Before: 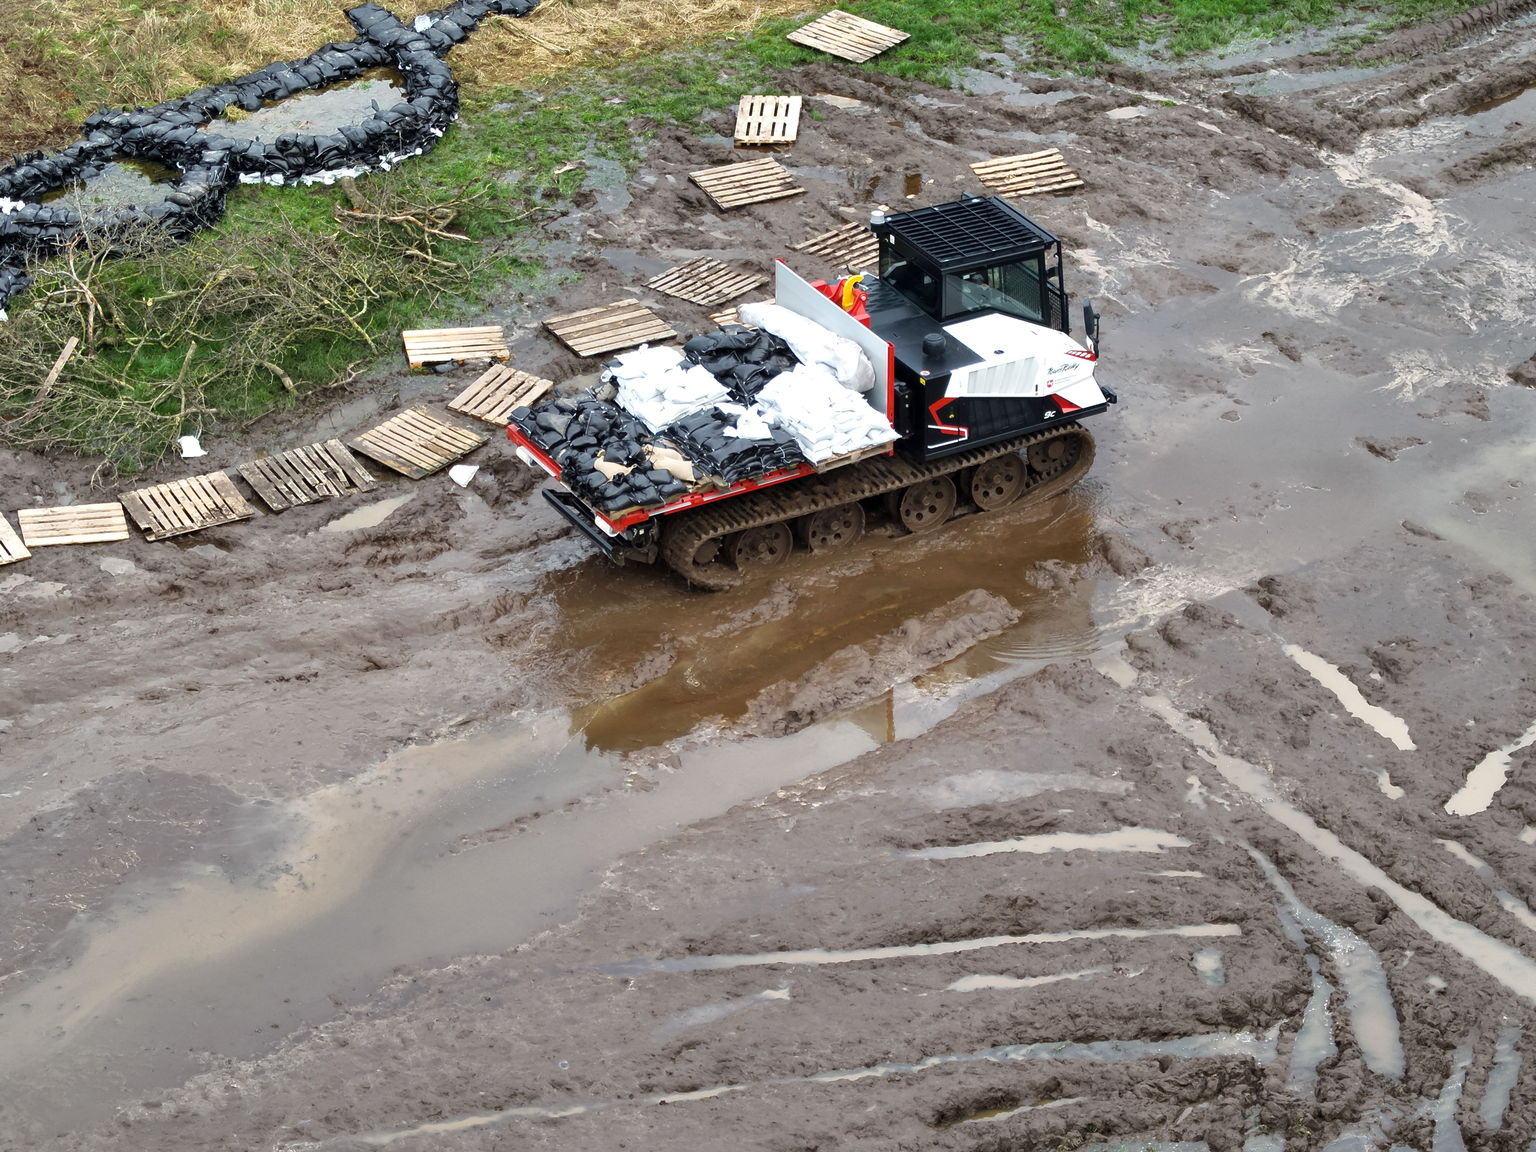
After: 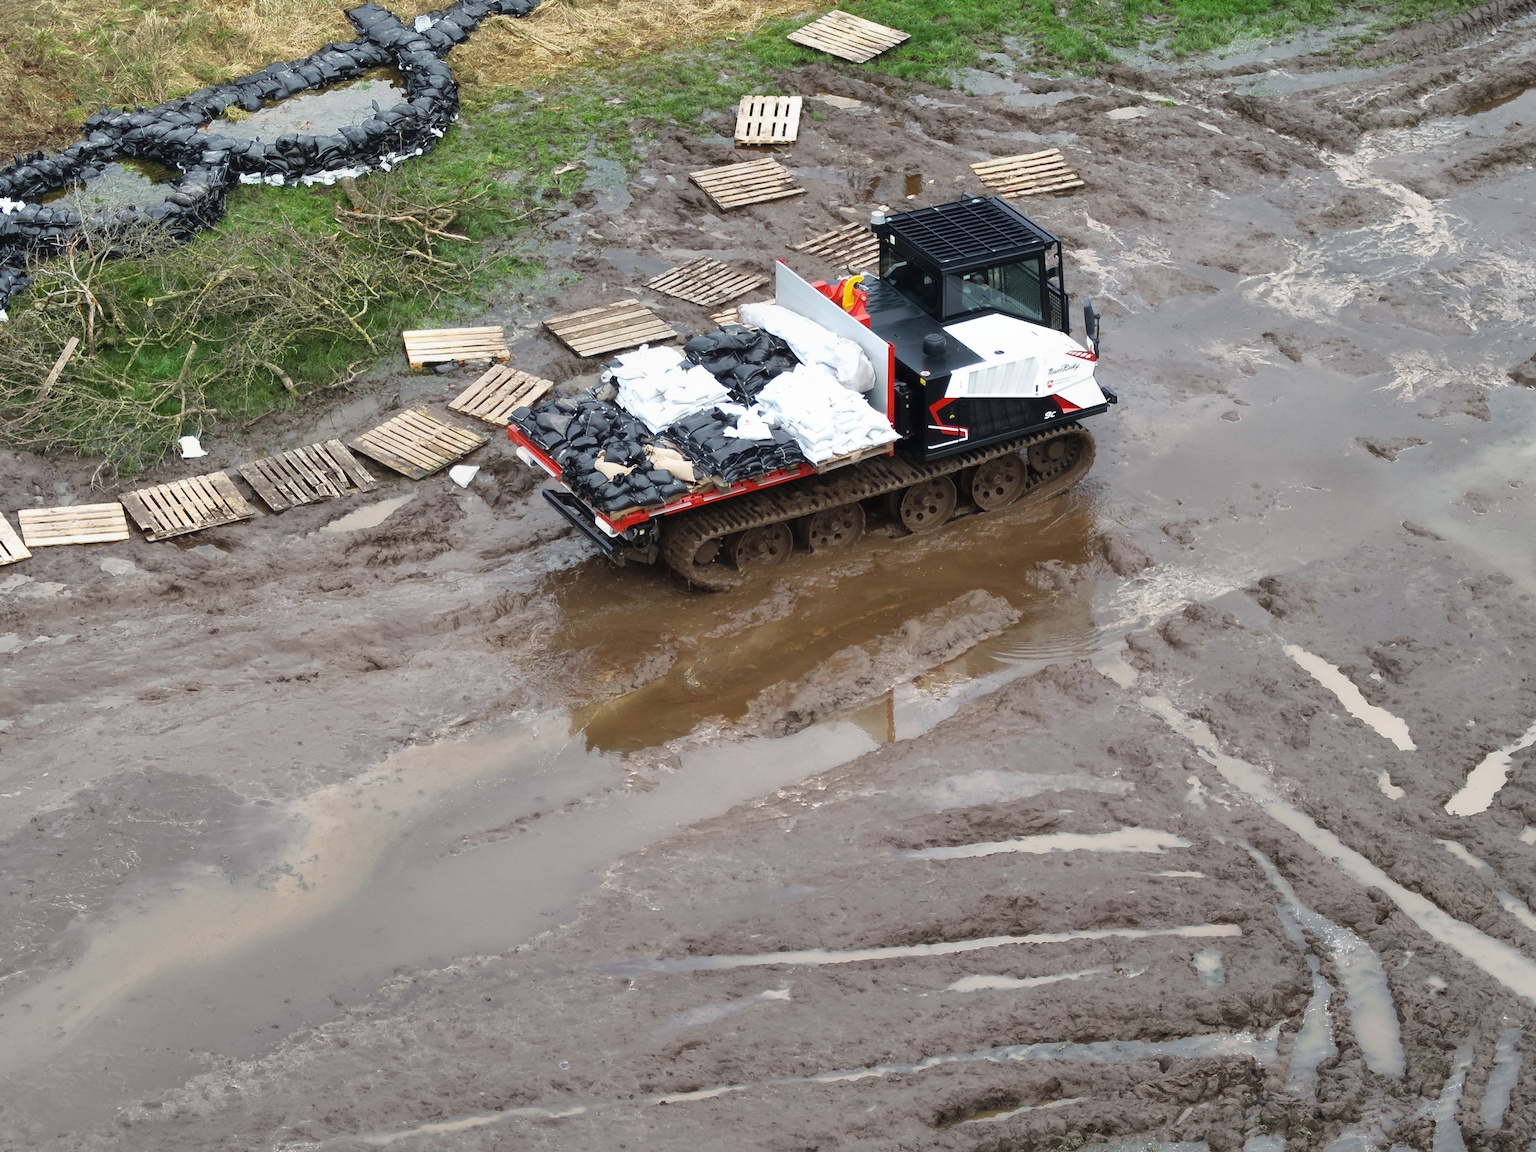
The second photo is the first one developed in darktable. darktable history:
contrast equalizer: octaves 7, y [[0.6 ×6], [0.55 ×6], [0 ×6], [0 ×6], [0 ×6]], mix -0.3
color correction: saturation 0.99
